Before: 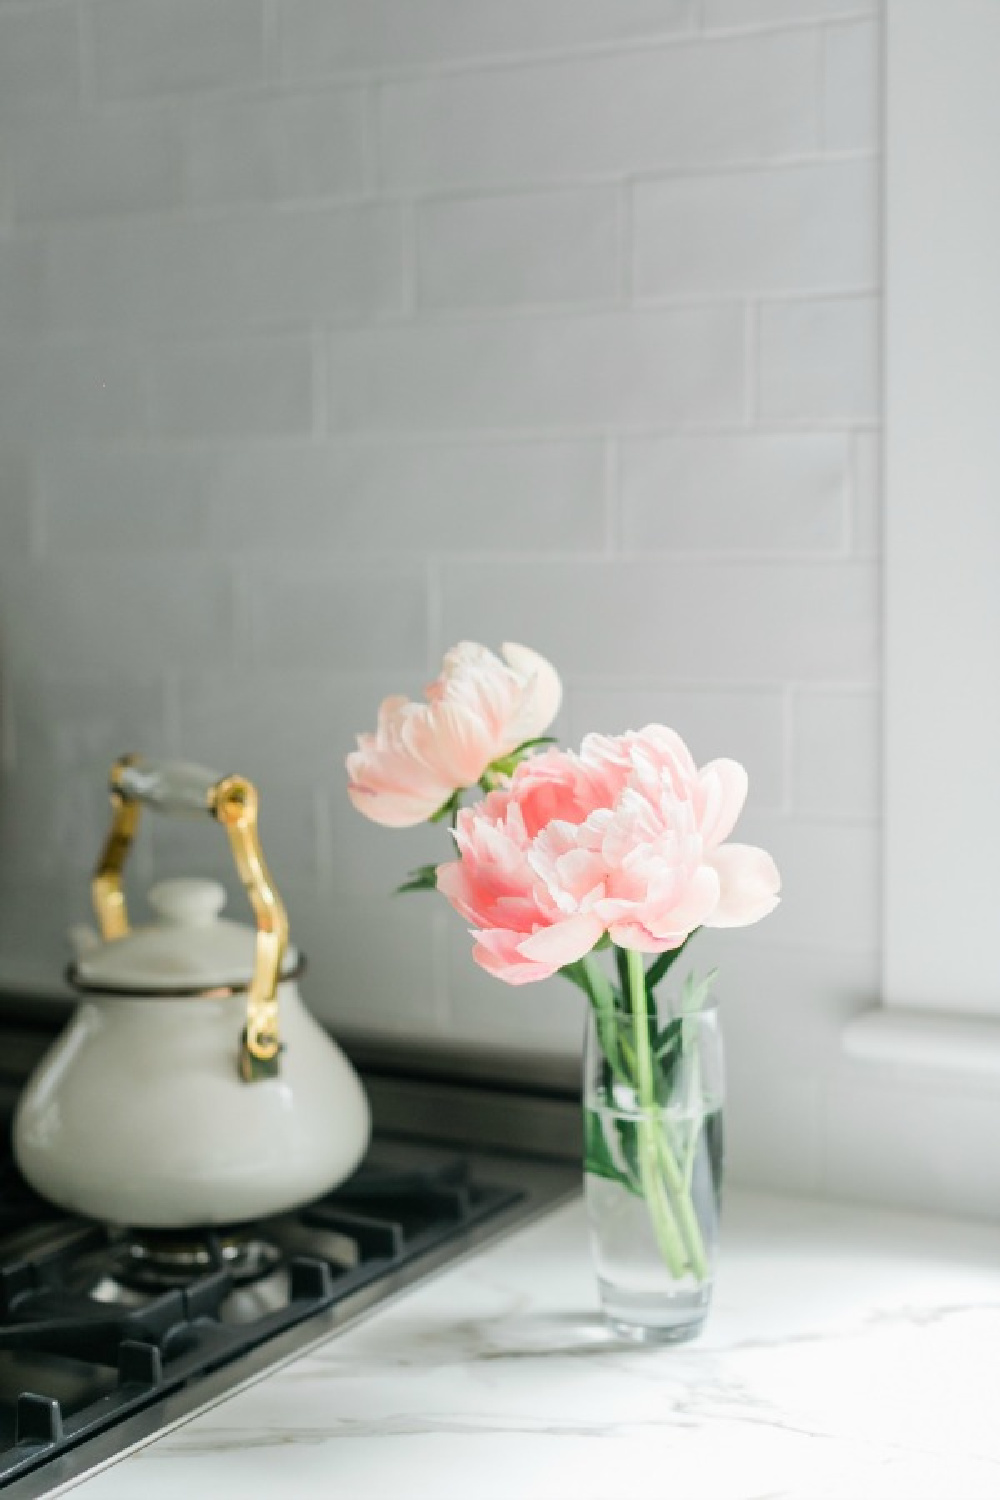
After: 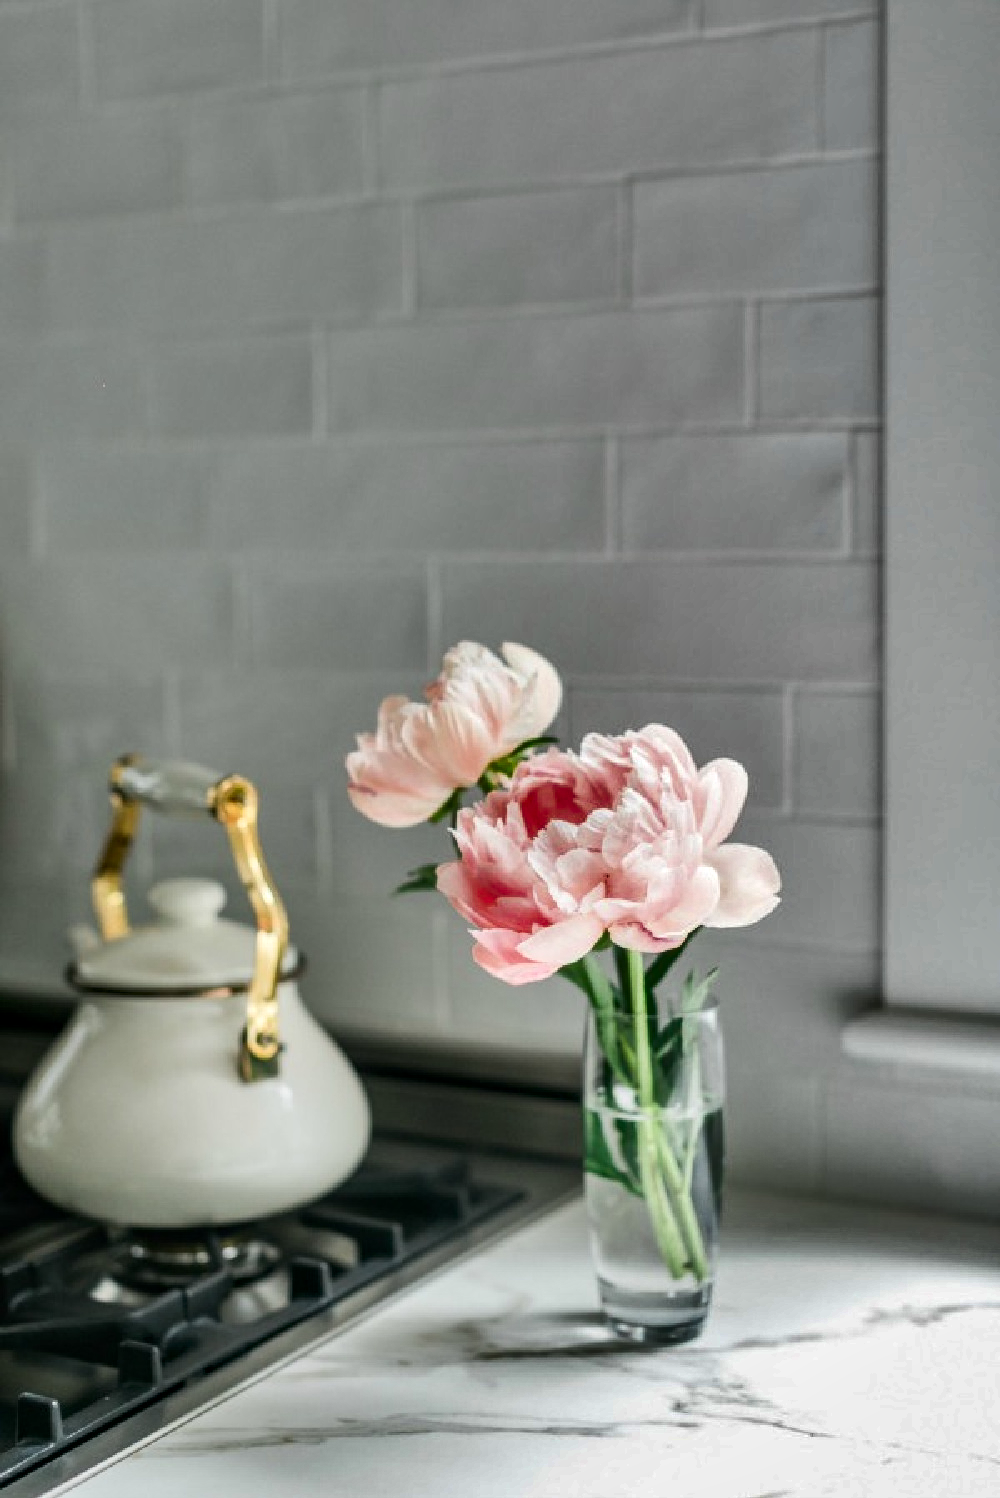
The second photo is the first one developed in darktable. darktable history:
contrast brightness saturation: contrast 0.137
shadows and highlights: shadows 18.36, highlights -83.2, soften with gaussian
crop: bottom 0.073%
local contrast: on, module defaults
